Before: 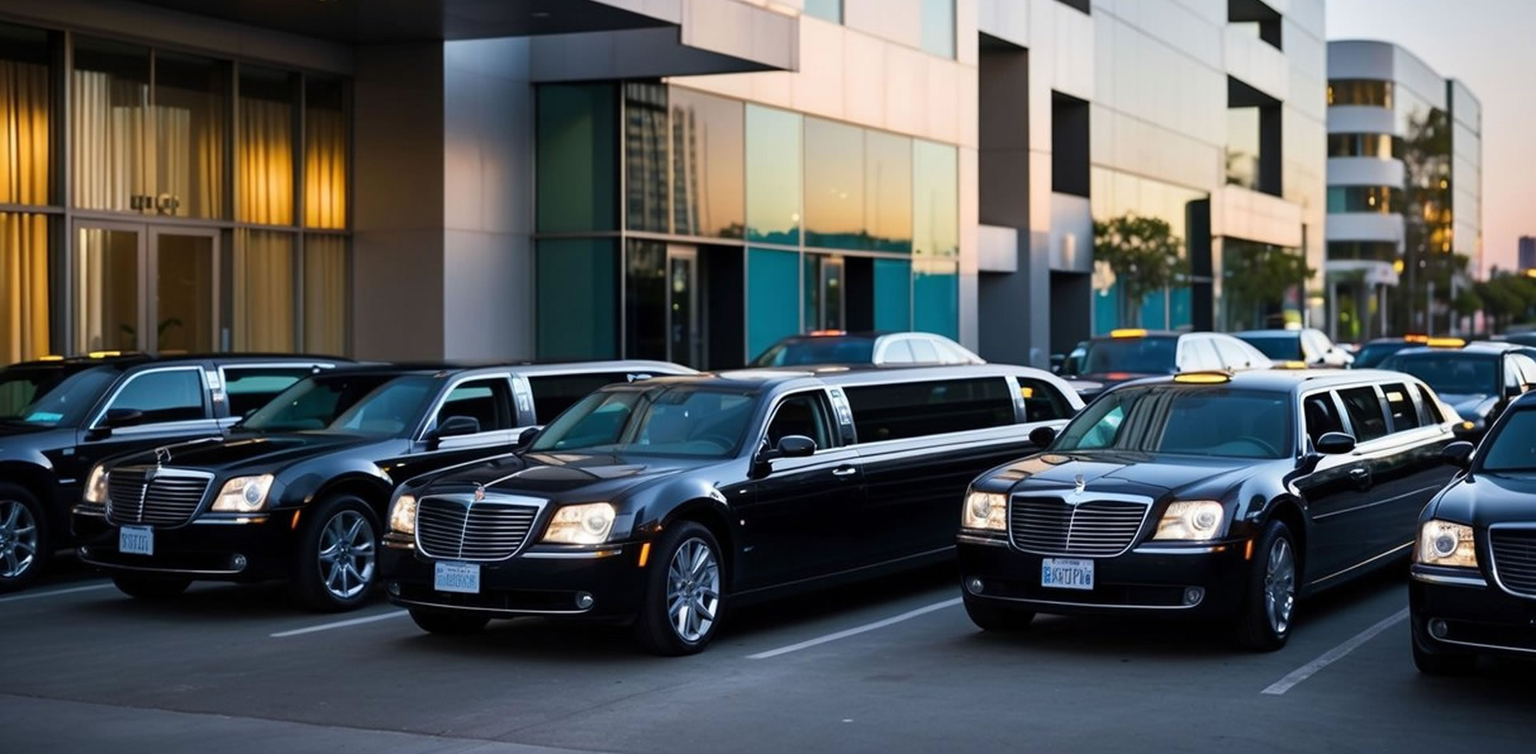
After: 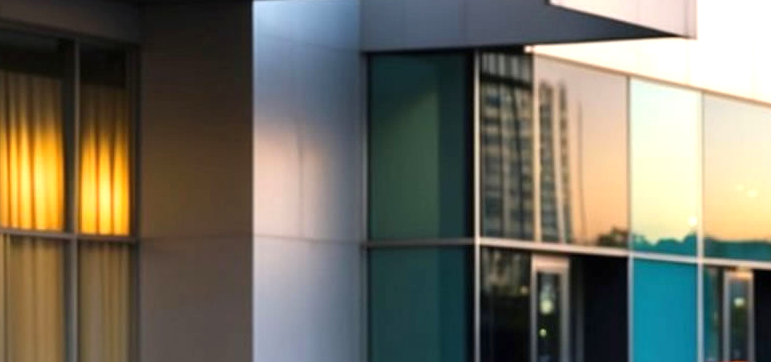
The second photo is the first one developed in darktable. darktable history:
exposure: black level correction 0, exposure 0.695 EV, compensate highlight preservation false
crop: left 15.773%, top 5.434%, right 44.05%, bottom 56.178%
